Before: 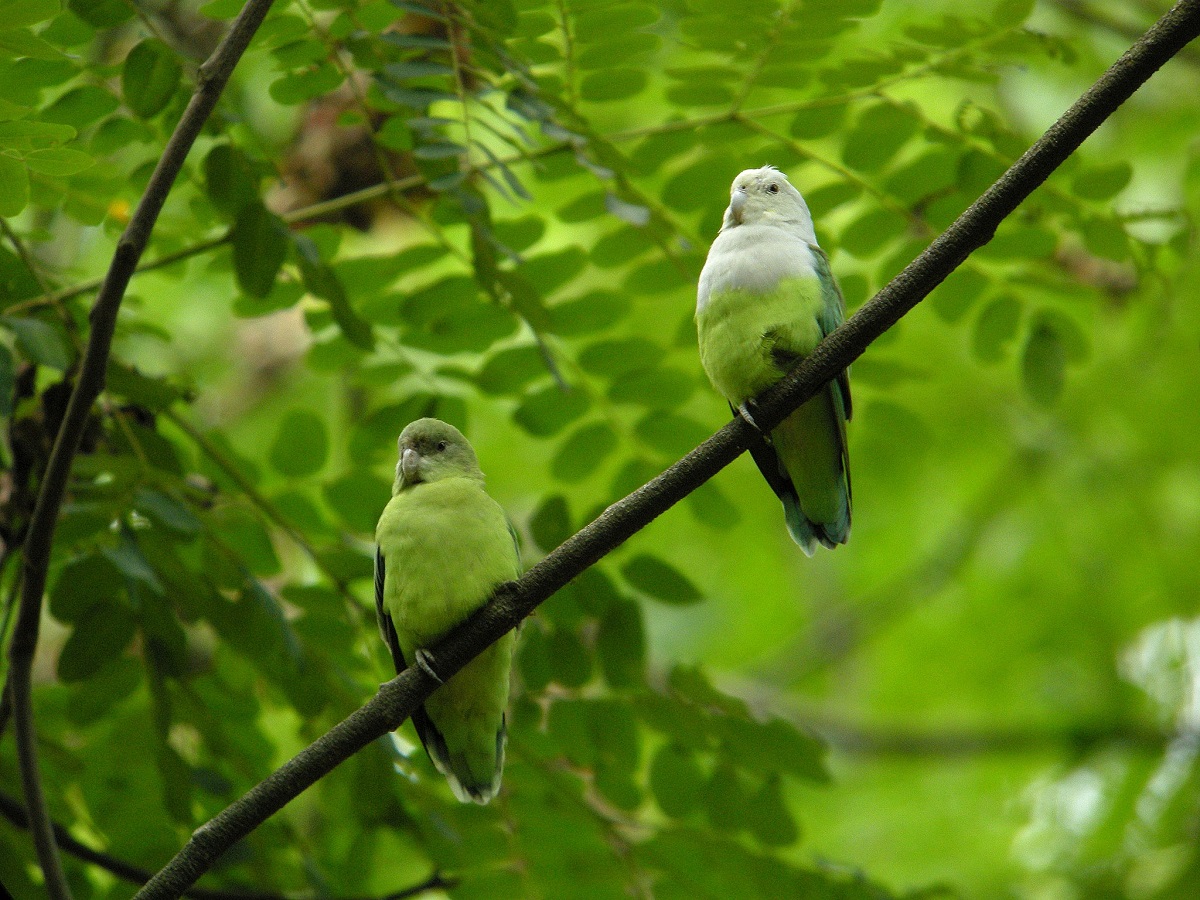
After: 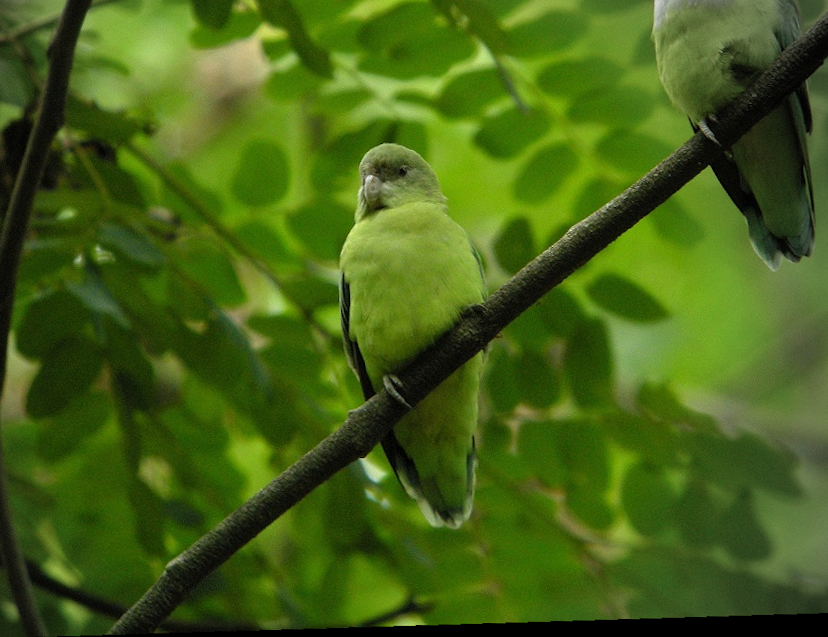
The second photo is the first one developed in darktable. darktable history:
vignetting: center (-0.15, 0.013)
rotate and perspective: rotation -2.56°, automatic cropping off
crop and rotate: angle -0.82°, left 3.85%, top 31.828%, right 27.992%
